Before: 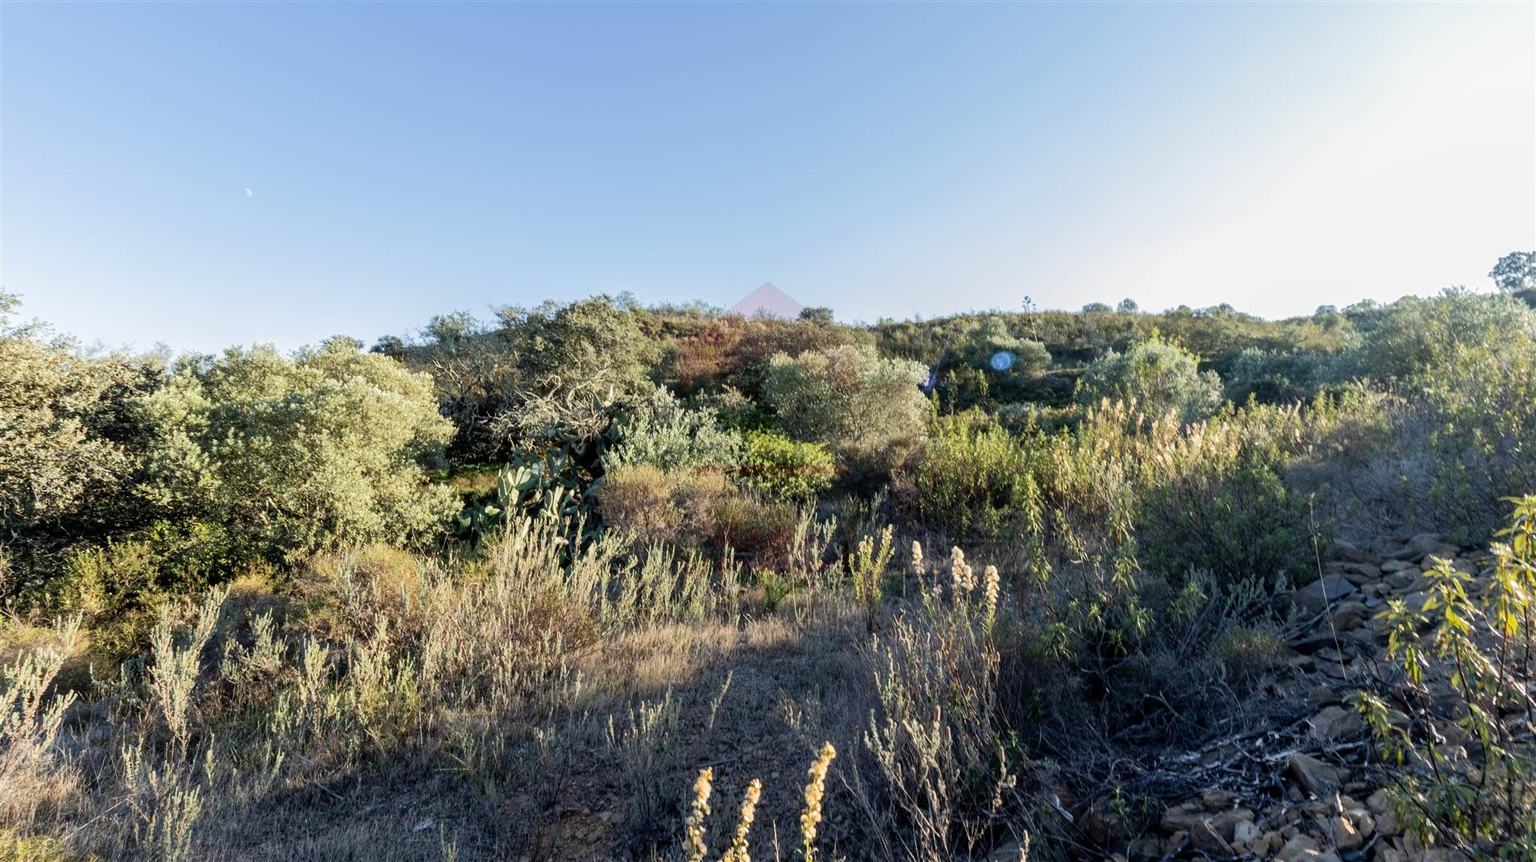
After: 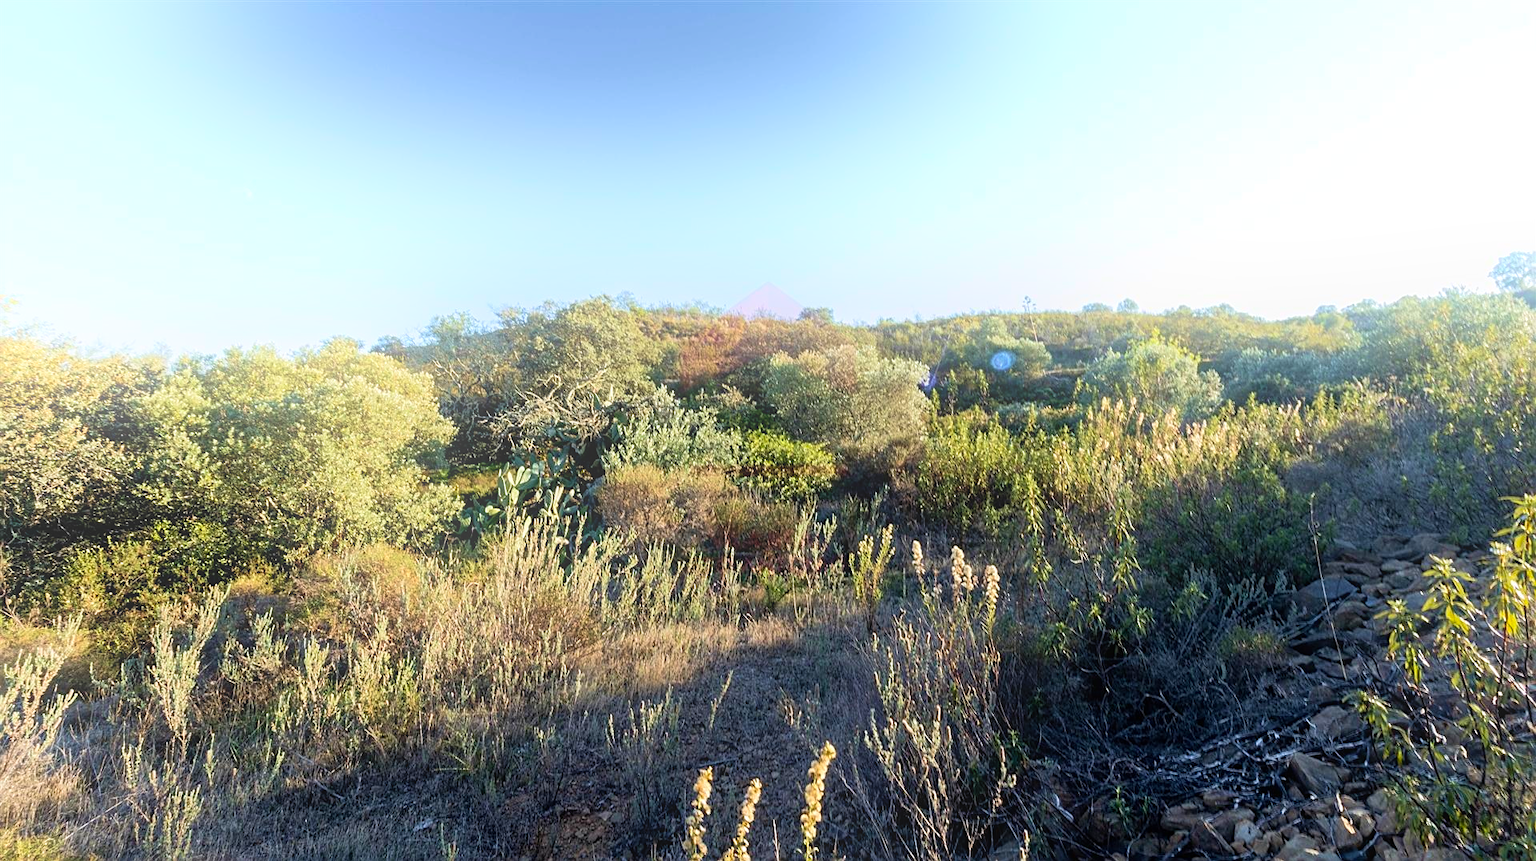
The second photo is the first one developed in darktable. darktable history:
bloom: on, module defaults
velvia: on, module defaults
sharpen: on, module defaults
color balance: output saturation 110%
